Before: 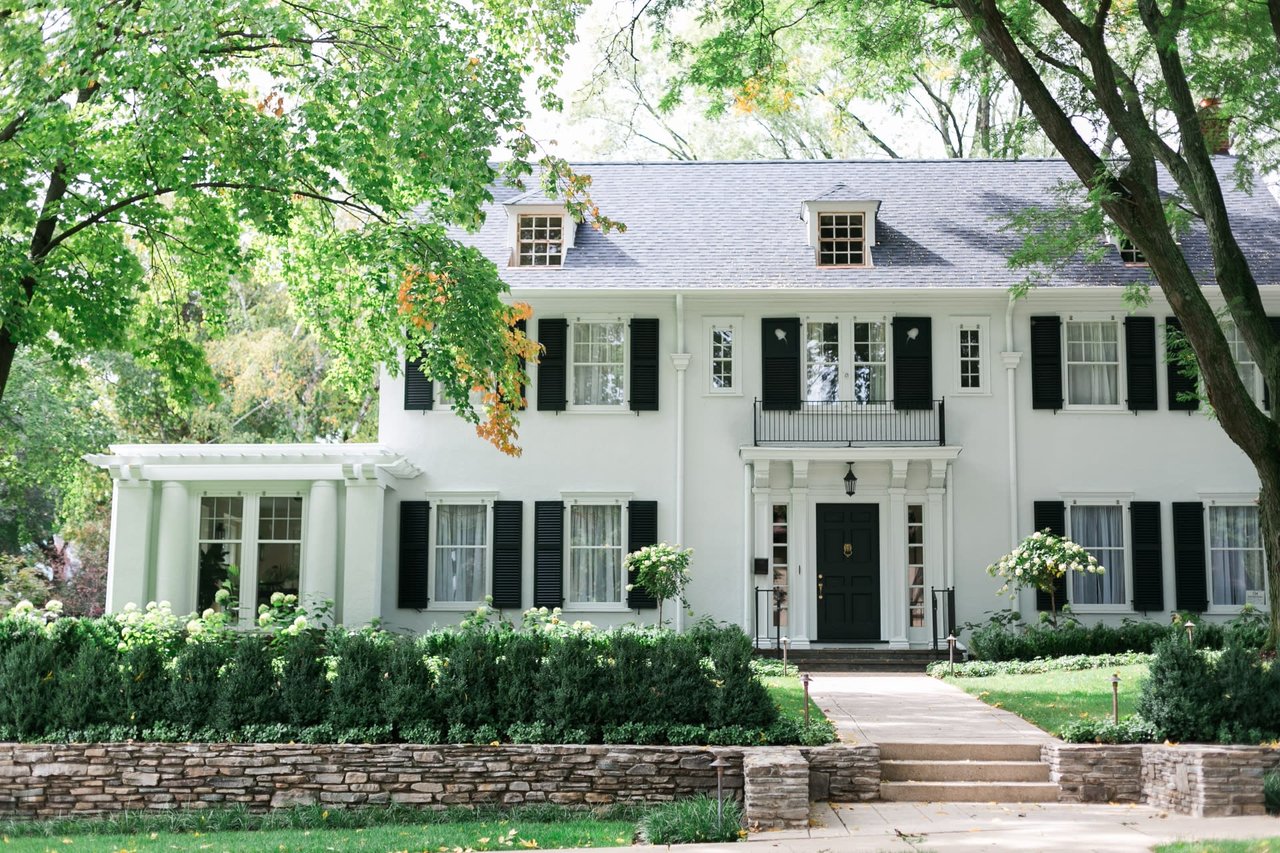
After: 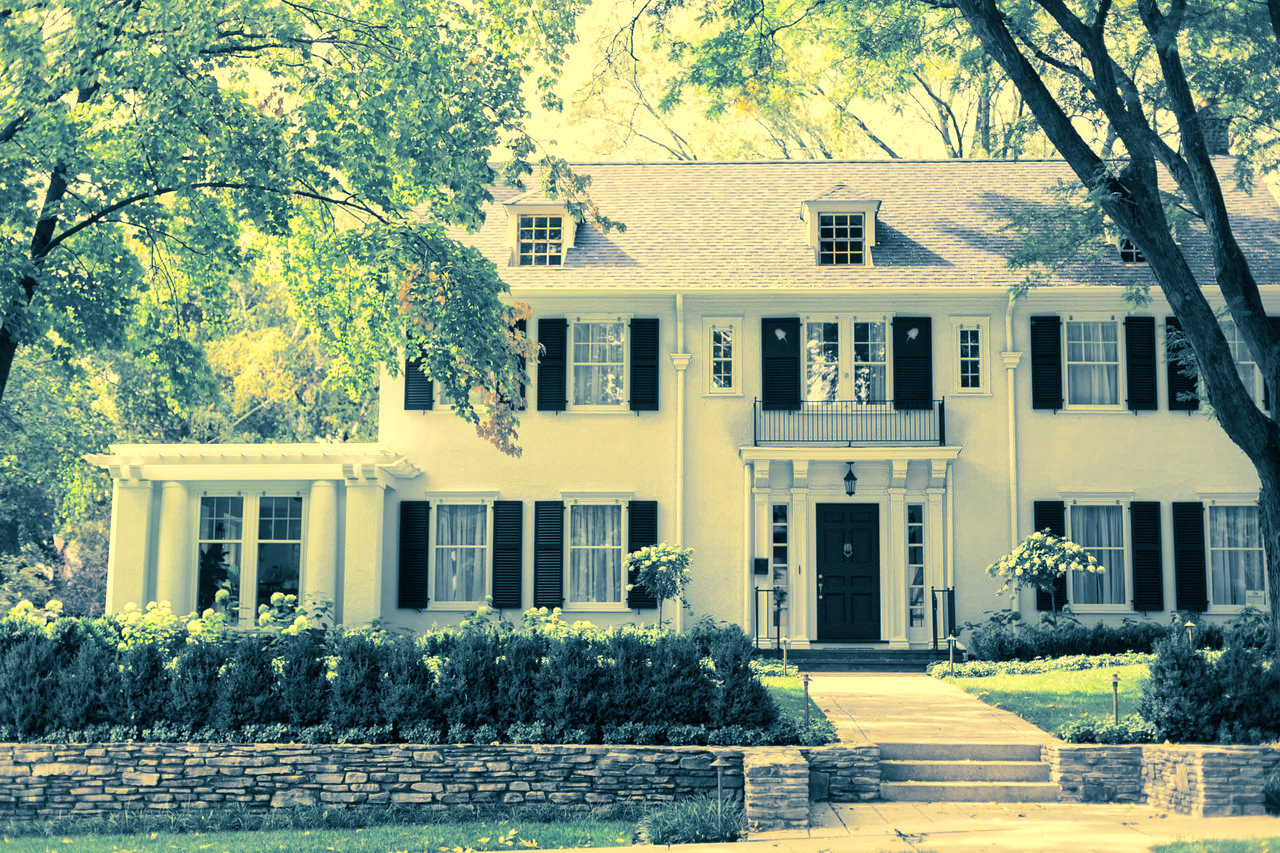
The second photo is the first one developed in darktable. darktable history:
color correction: highlights a* -0.482, highlights b* 40, shadows a* 9.8, shadows b* -0.161
color zones: curves: ch0 [(0, 0.497) (0.143, 0.5) (0.286, 0.5) (0.429, 0.483) (0.571, 0.116) (0.714, -0.006) (0.857, 0.28) (1, 0.497)]
split-toning: shadows › hue 212.4°, balance -70
global tonemap: drago (1, 100), detail 1
